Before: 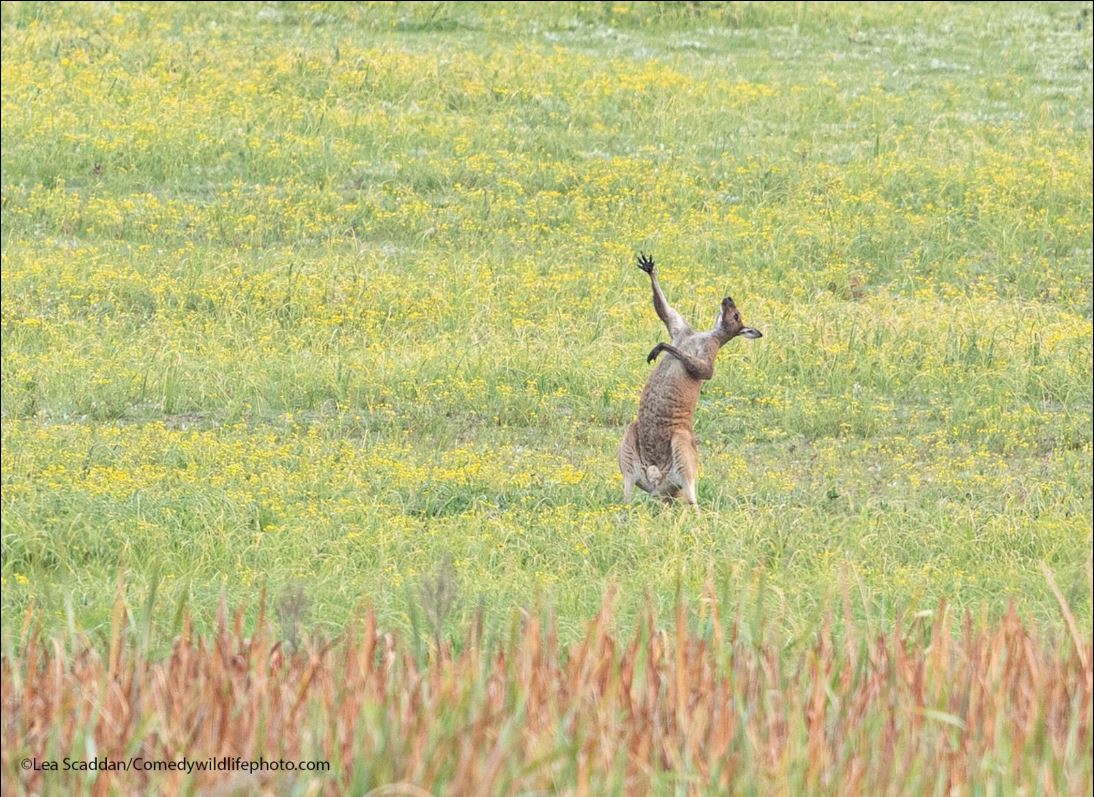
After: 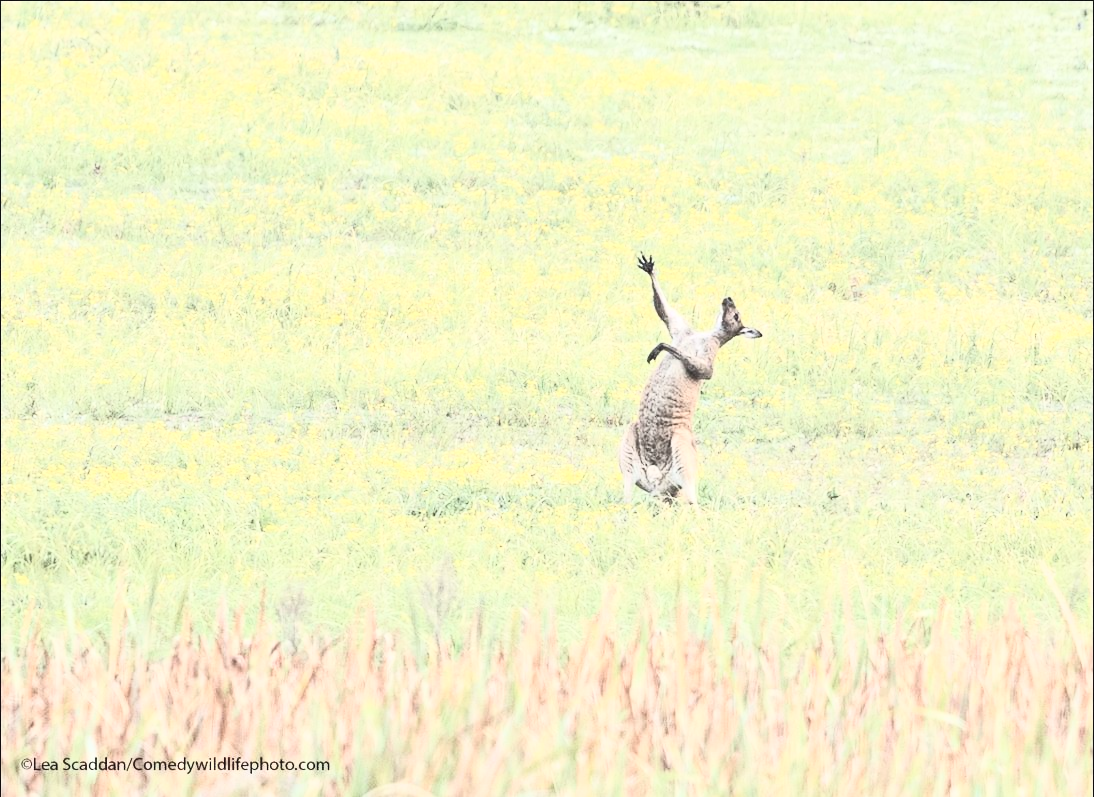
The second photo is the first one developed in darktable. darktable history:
contrast brightness saturation: contrast 0.554, brightness 0.573, saturation -0.341
